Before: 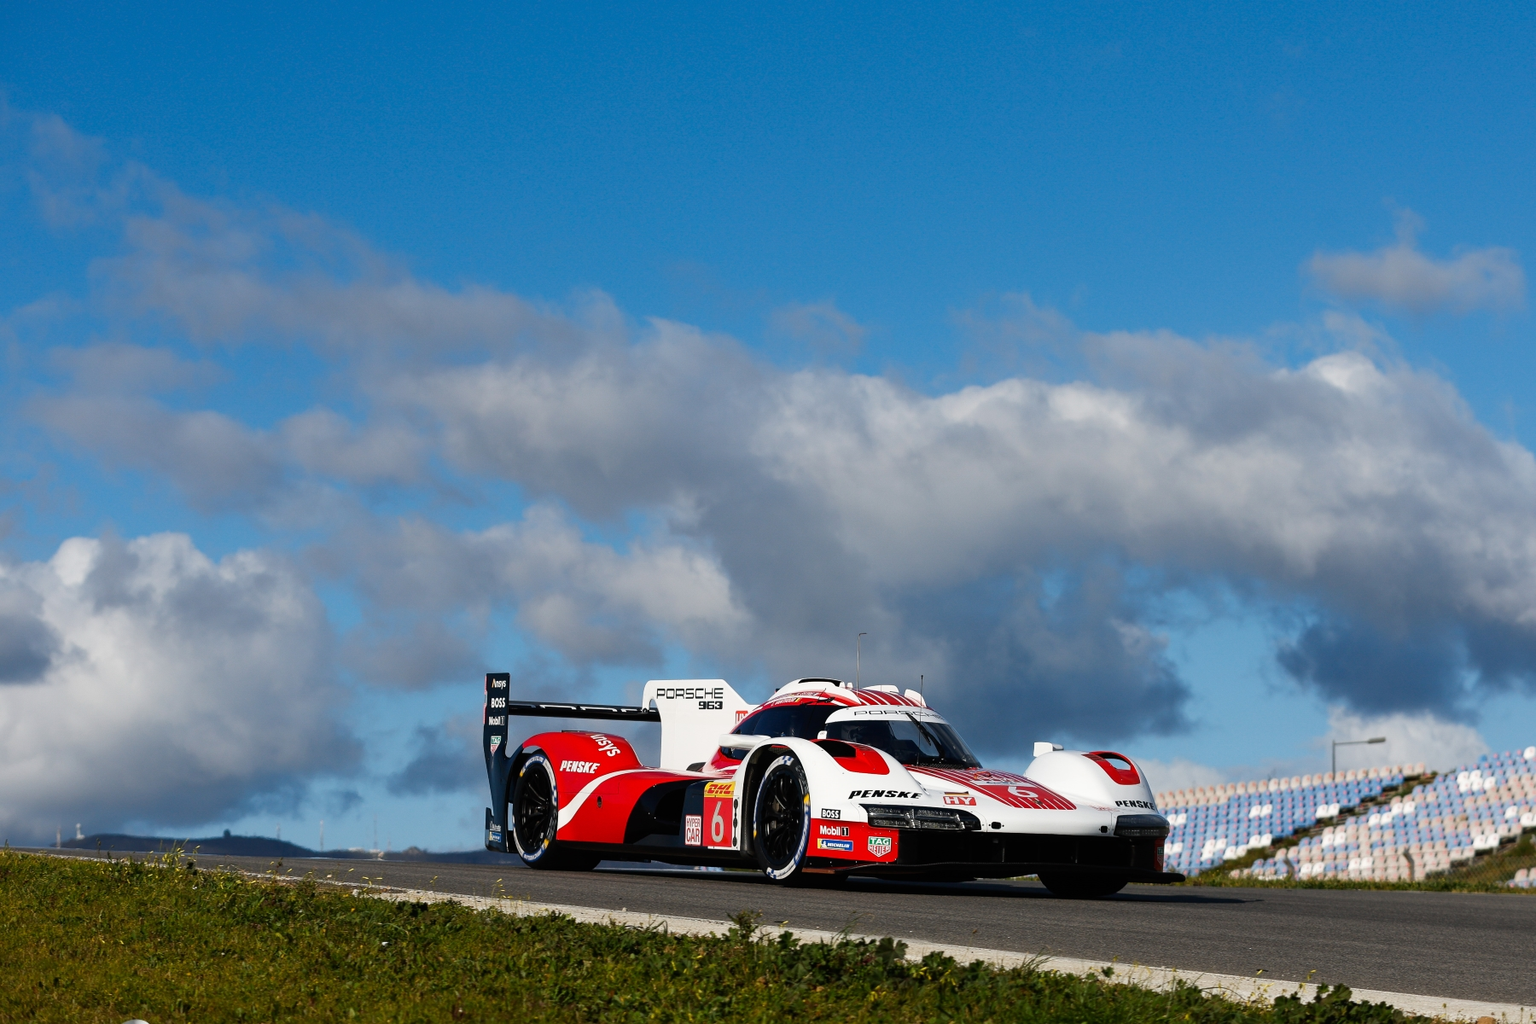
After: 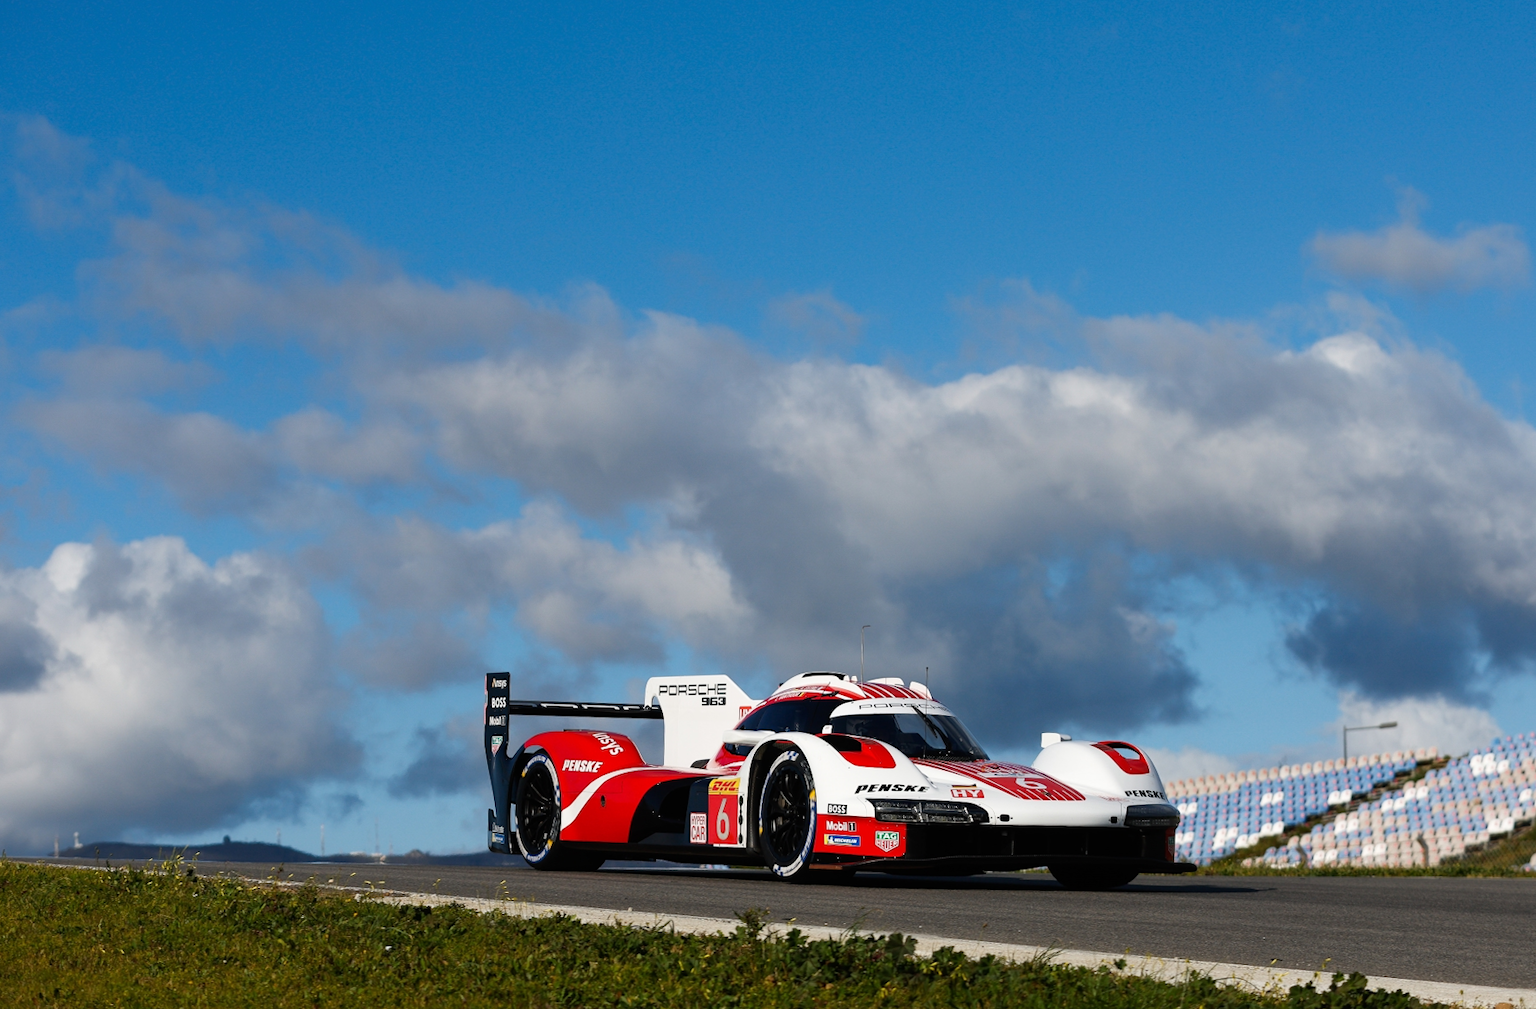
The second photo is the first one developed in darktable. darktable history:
rotate and perspective: rotation -1°, crop left 0.011, crop right 0.989, crop top 0.025, crop bottom 0.975
tone equalizer: on, module defaults
